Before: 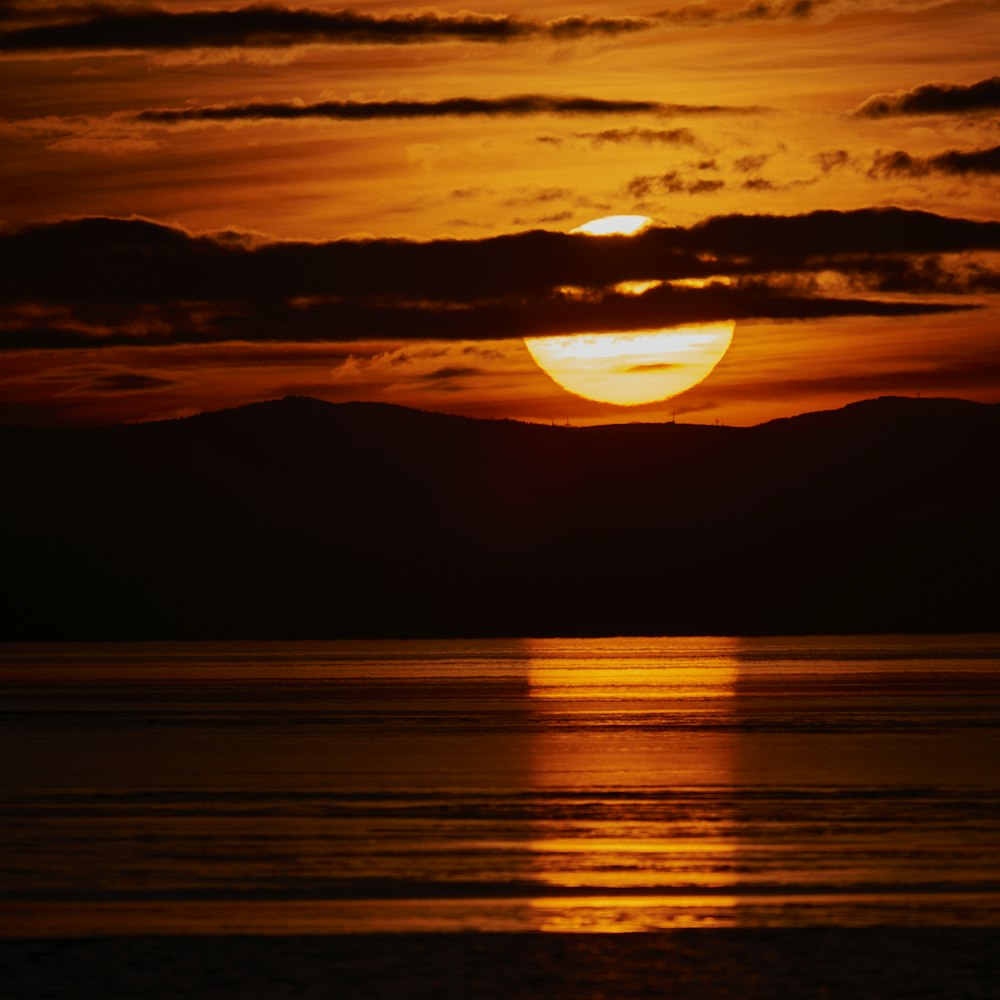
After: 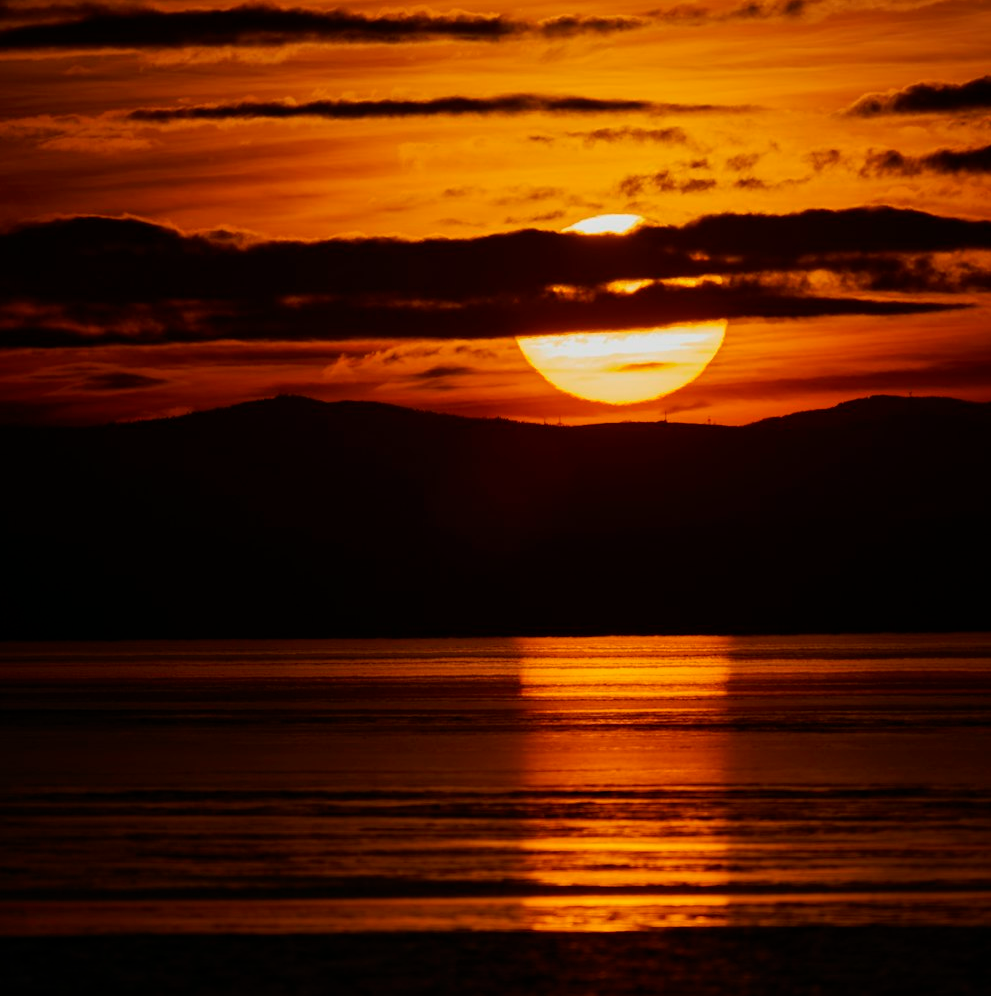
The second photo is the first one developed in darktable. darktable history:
crop and rotate: left 0.801%, top 0.136%, bottom 0.251%
